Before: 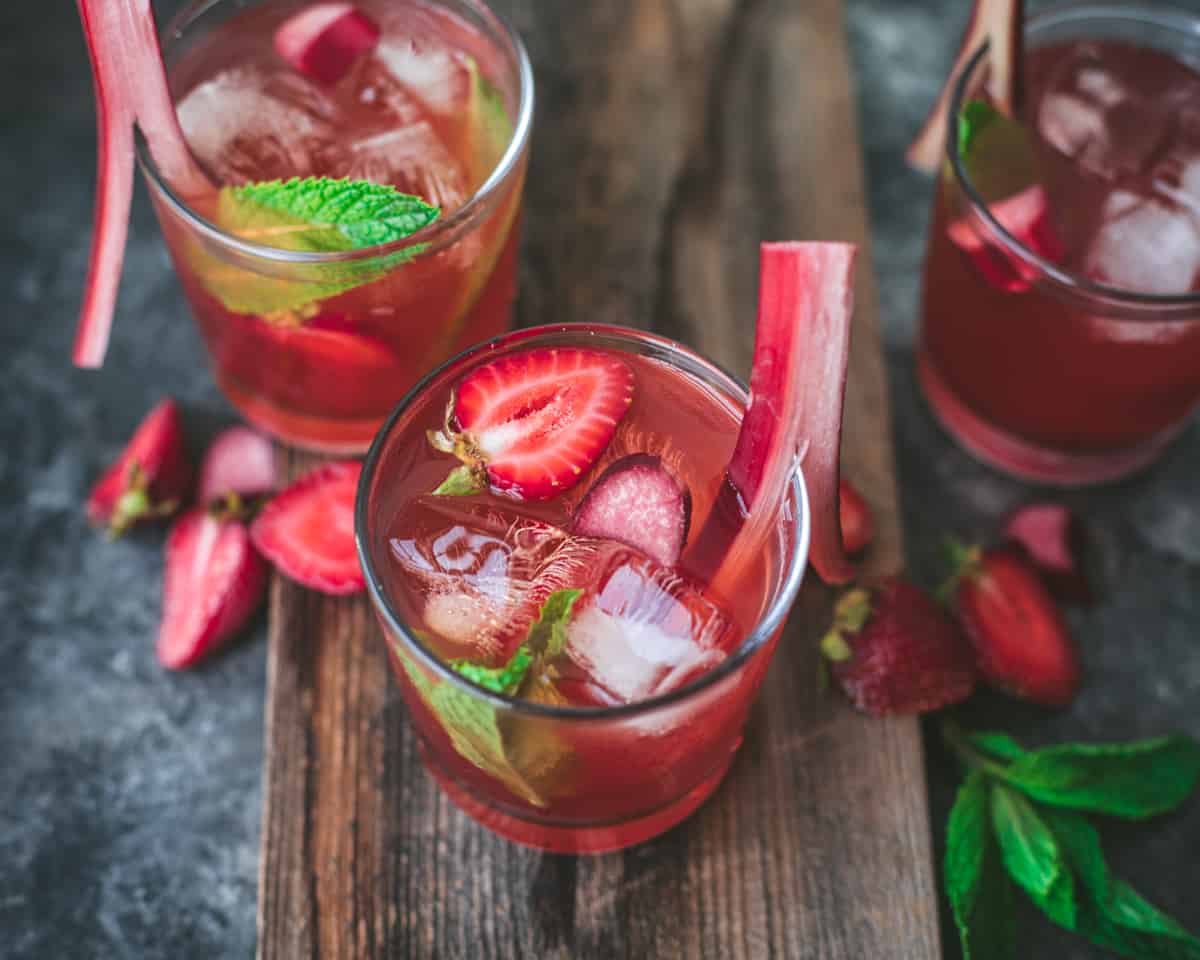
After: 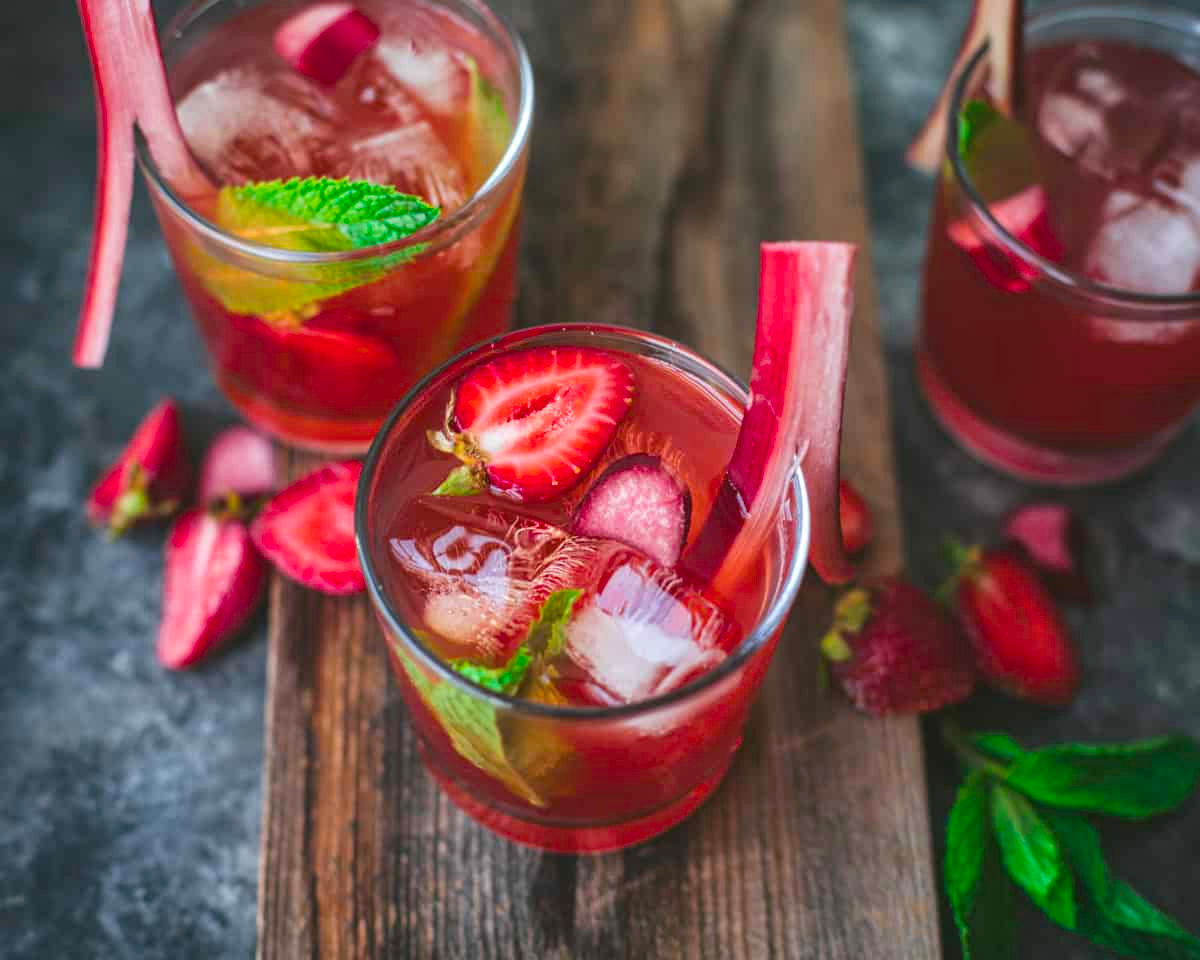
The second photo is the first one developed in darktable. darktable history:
color balance rgb: linear chroma grading › global chroma 8.33%, perceptual saturation grading › global saturation 18.52%, global vibrance 7.87%
bloom: size 3%, threshold 100%, strength 0%
